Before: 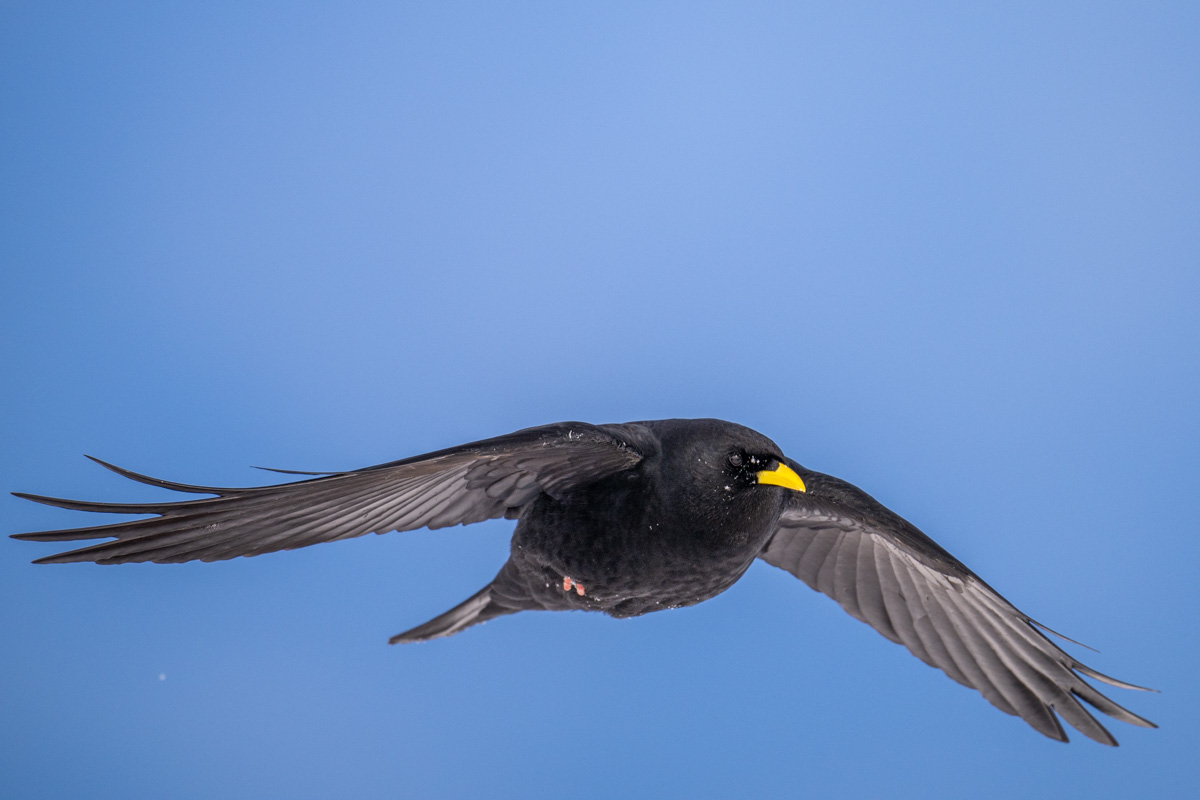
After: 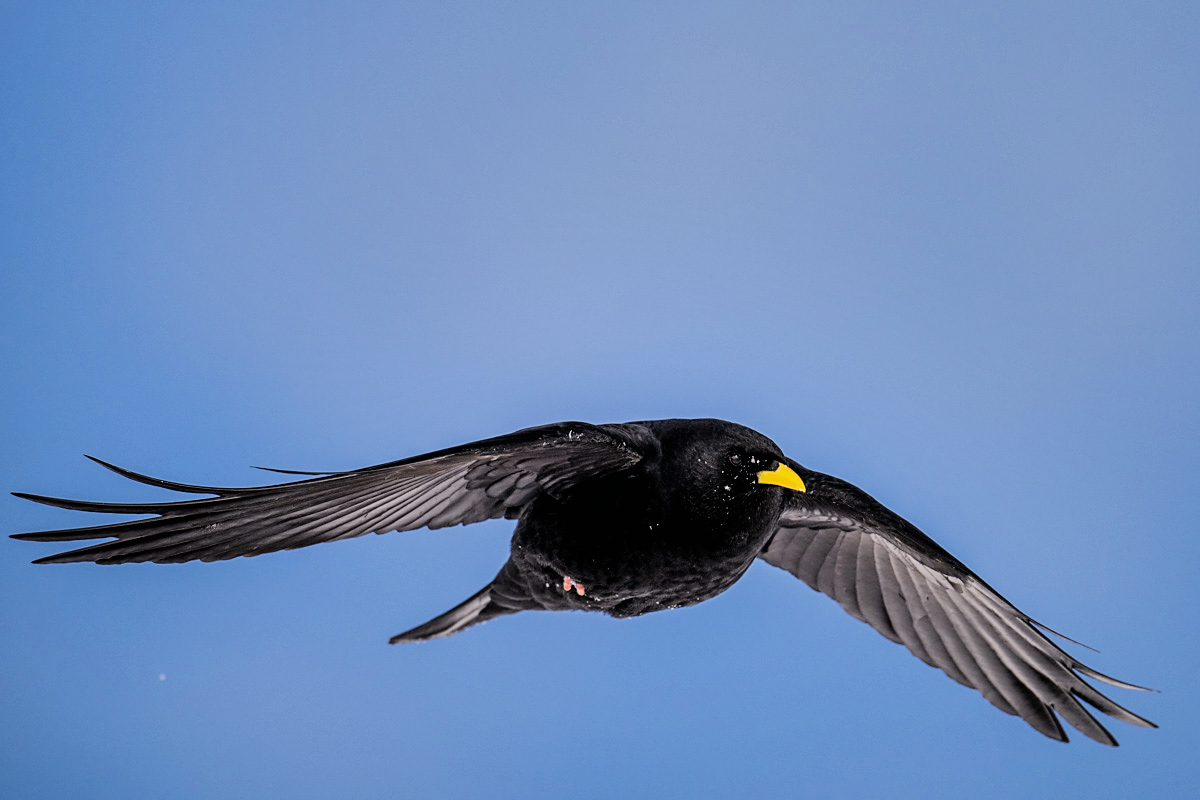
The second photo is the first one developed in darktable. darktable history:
shadows and highlights: radius 117.69, shadows 42.4, highlights -61.75, soften with gaussian
sharpen: radius 1.868, amount 0.407, threshold 1.46
filmic rgb: black relative exposure -5.05 EV, white relative exposure 3.96 EV, hardness 2.9, contrast 1.395, highlights saturation mix -31.35%
